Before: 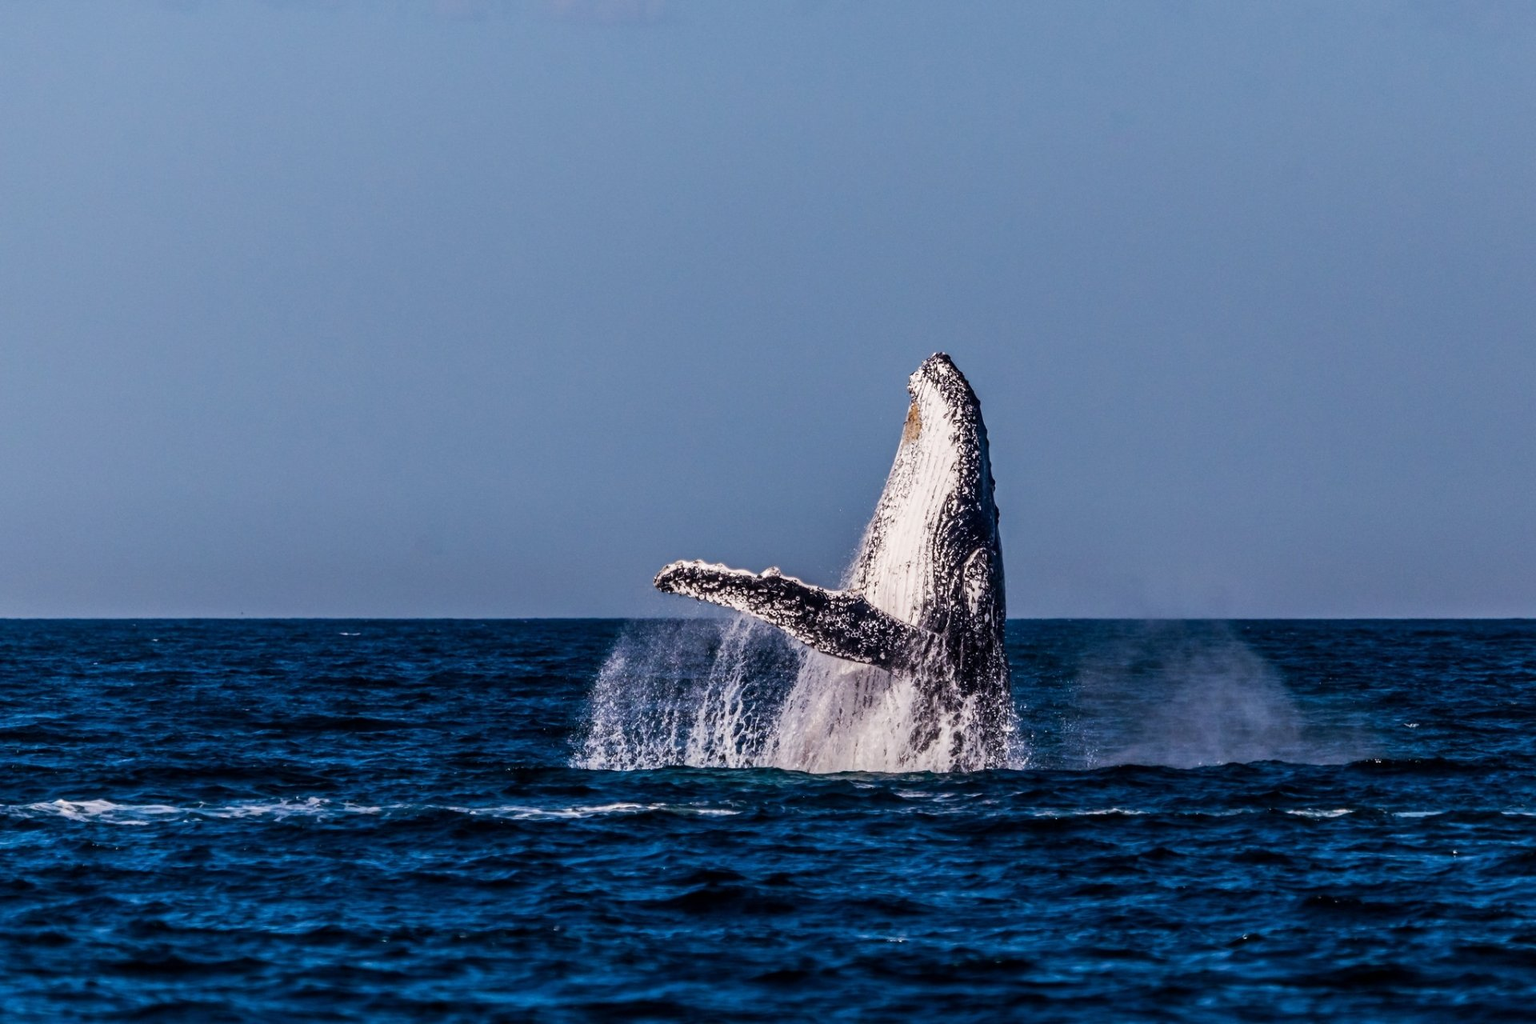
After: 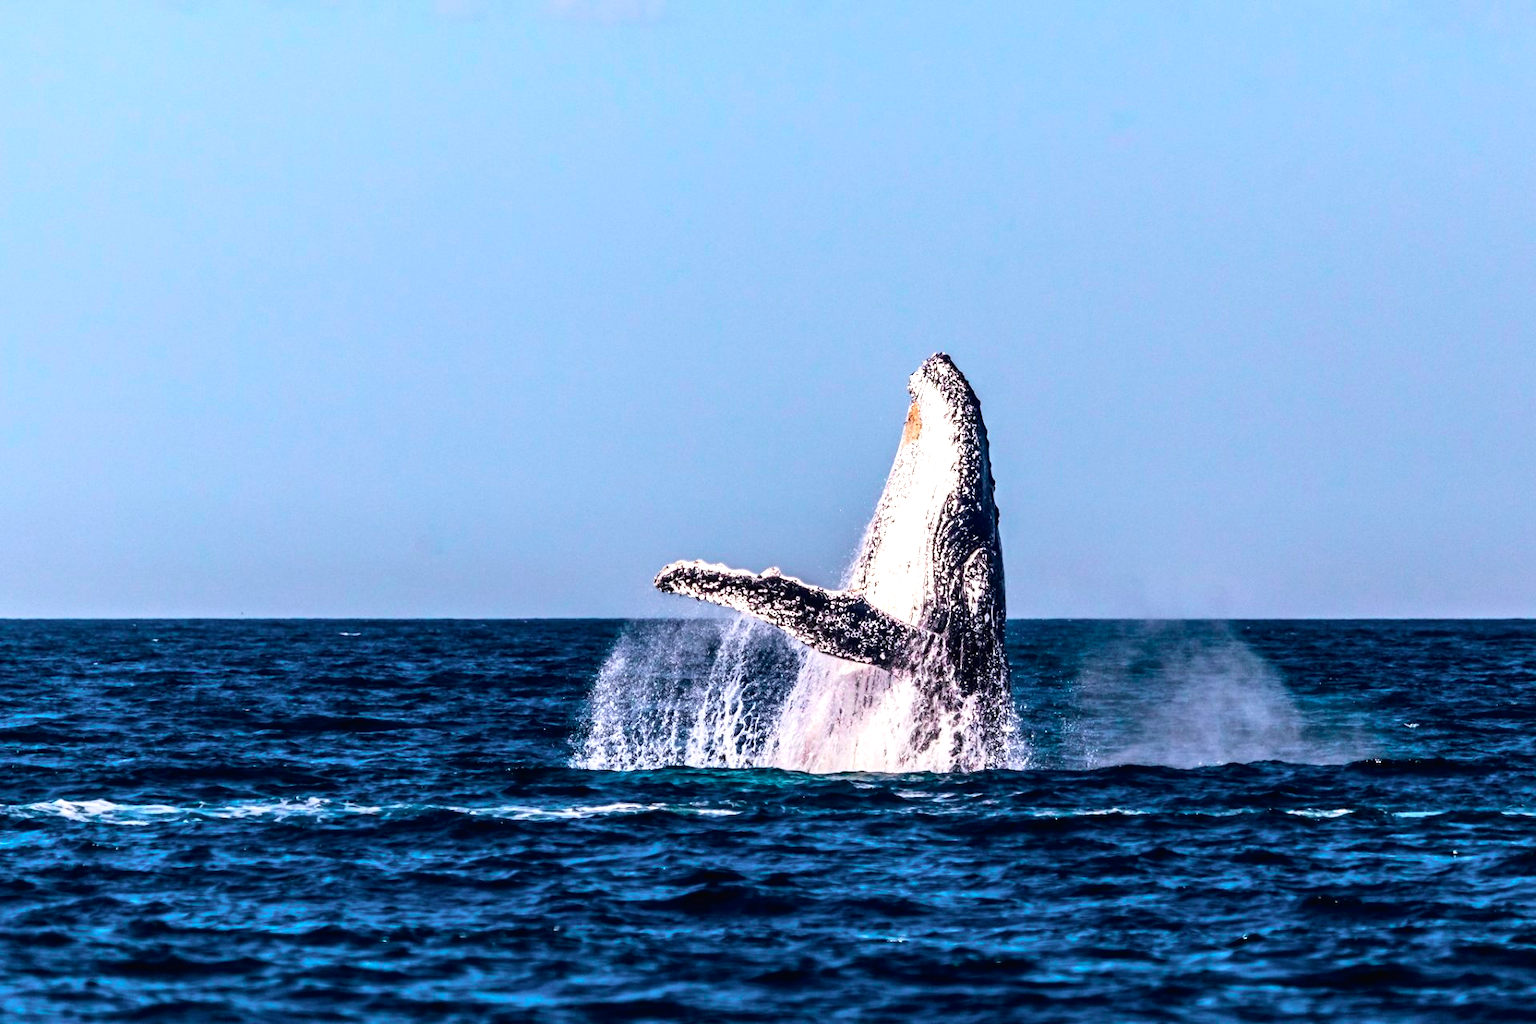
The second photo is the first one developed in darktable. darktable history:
tone curve: curves: ch0 [(0, 0.013) (0.054, 0.018) (0.205, 0.197) (0.289, 0.309) (0.382, 0.437) (0.475, 0.552) (0.666, 0.743) (0.791, 0.85) (1, 0.998)]; ch1 [(0, 0) (0.394, 0.338) (0.449, 0.404) (0.499, 0.498) (0.526, 0.528) (0.543, 0.564) (0.589, 0.633) (0.66, 0.687) (0.783, 0.804) (1, 1)]; ch2 [(0, 0) (0.304, 0.31) (0.403, 0.399) (0.441, 0.421) (0.474, 0.466) (0.498, 0.496) (0.524, 0.538) (0.555, 0.584) (0.633, 0.665) (0.7, 0.711) (1, 1)], color space Lab, independent channels, preserve colors none
exposure: black level correction 0, exposure 0.9 EV, compensate highlight preservation false
